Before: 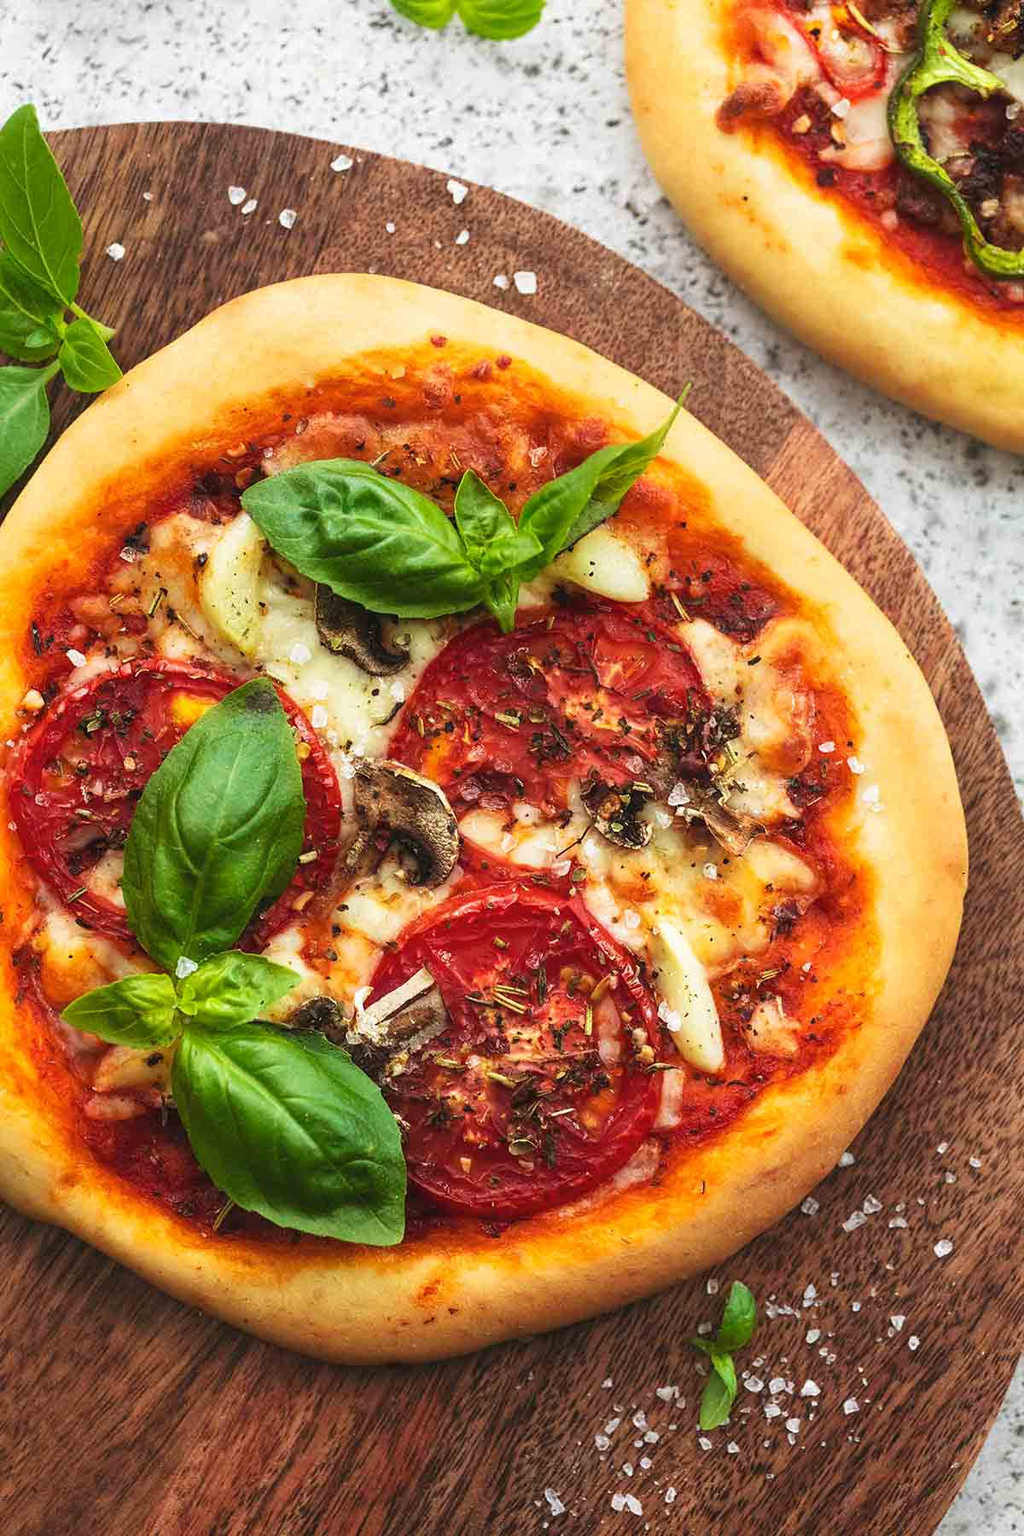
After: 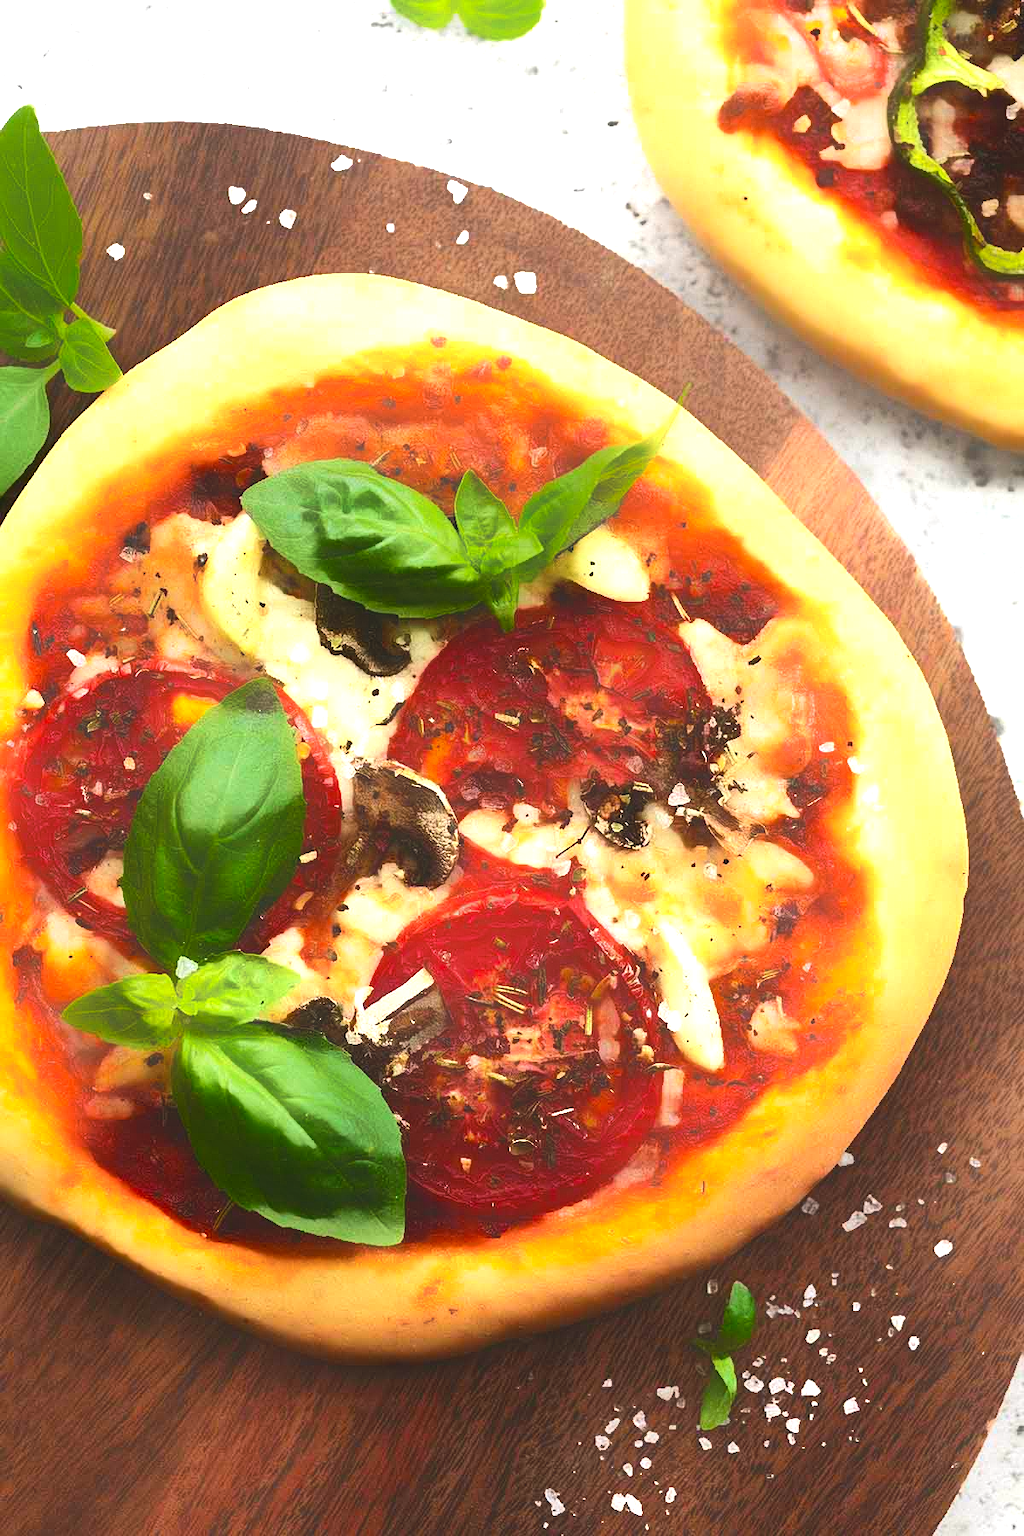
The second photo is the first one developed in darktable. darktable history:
contrast equalizer: y [[0.48, 0.654, 0.731, 0.706, 0.772, 0.382], [0.55 ×6], [0 ×6], [0 ×6], [0 ×6]], mix -0.993
tone equalizer: -8 EV -0.762 EV, -7 EV -0.725 EV, -6 EV -0.6 EV, -5 EV -0.422 EV, -3 EV 0.369 EV, -2 EV 0.6 EV, -1 EV 0.675 EV, +0 EV 0.758 EV, edges refinement/feathering 500, mask exposure compensation -1.57 EV, preserve details no
exposure: black level correction 0.001, exposure 0.192 EV, compensate exposure bias true, compensate highlight preservation false
